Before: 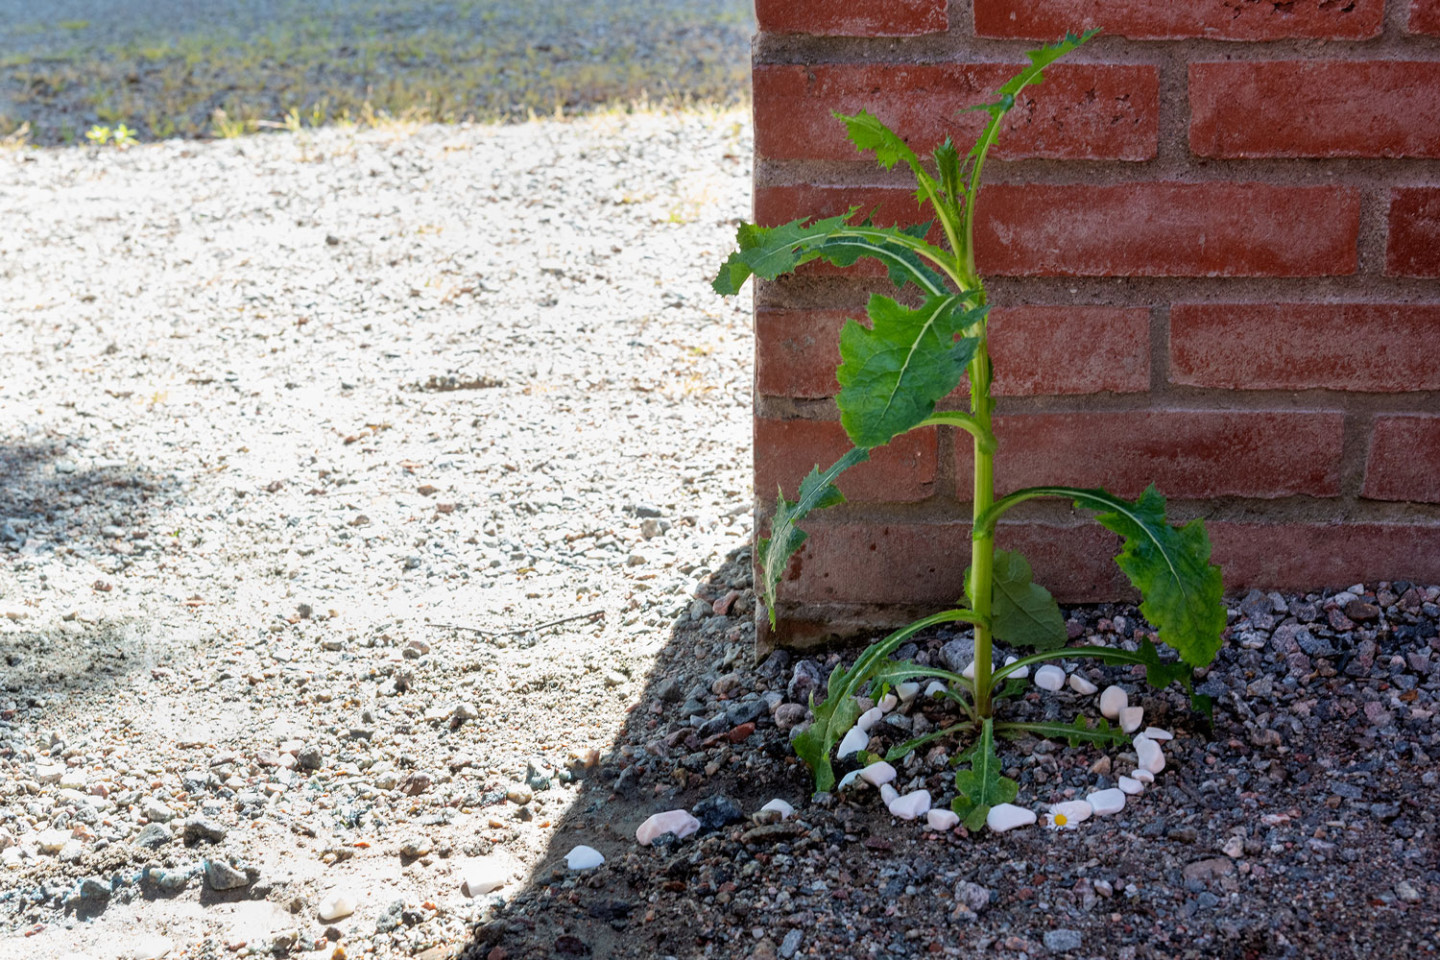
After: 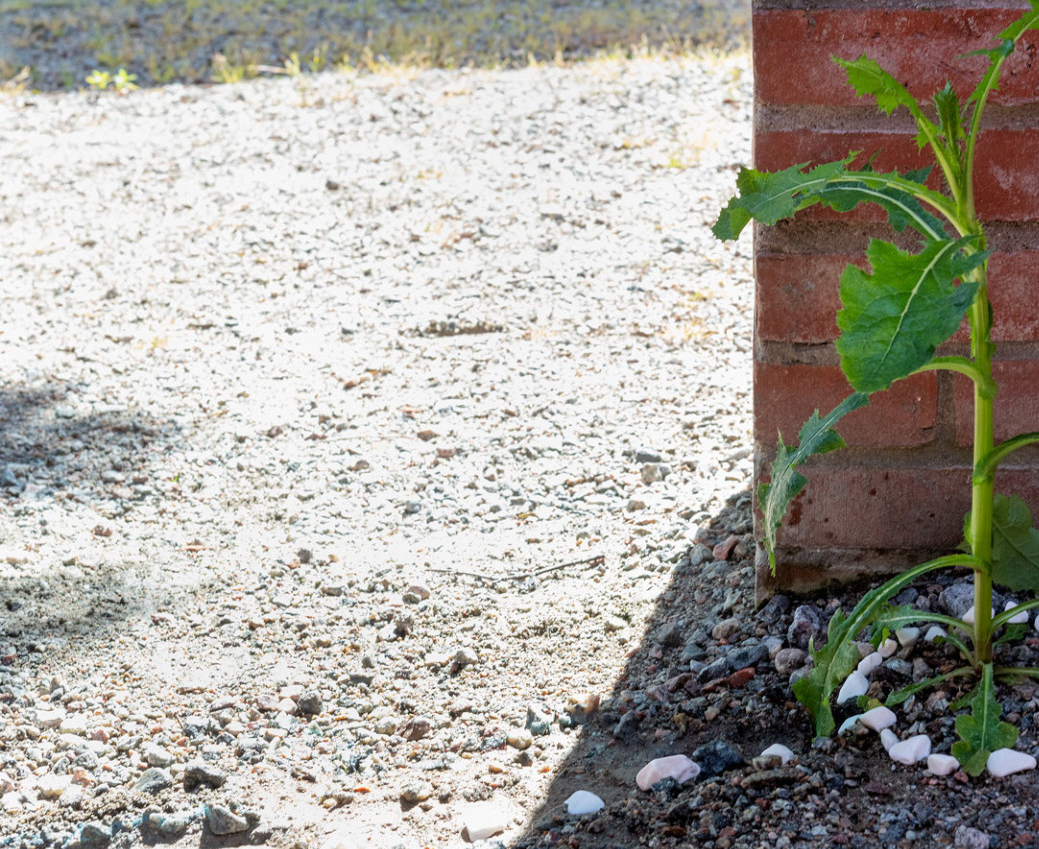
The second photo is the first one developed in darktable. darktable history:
crop: top 5.776%, right 27.847%, bottom 5.738%
